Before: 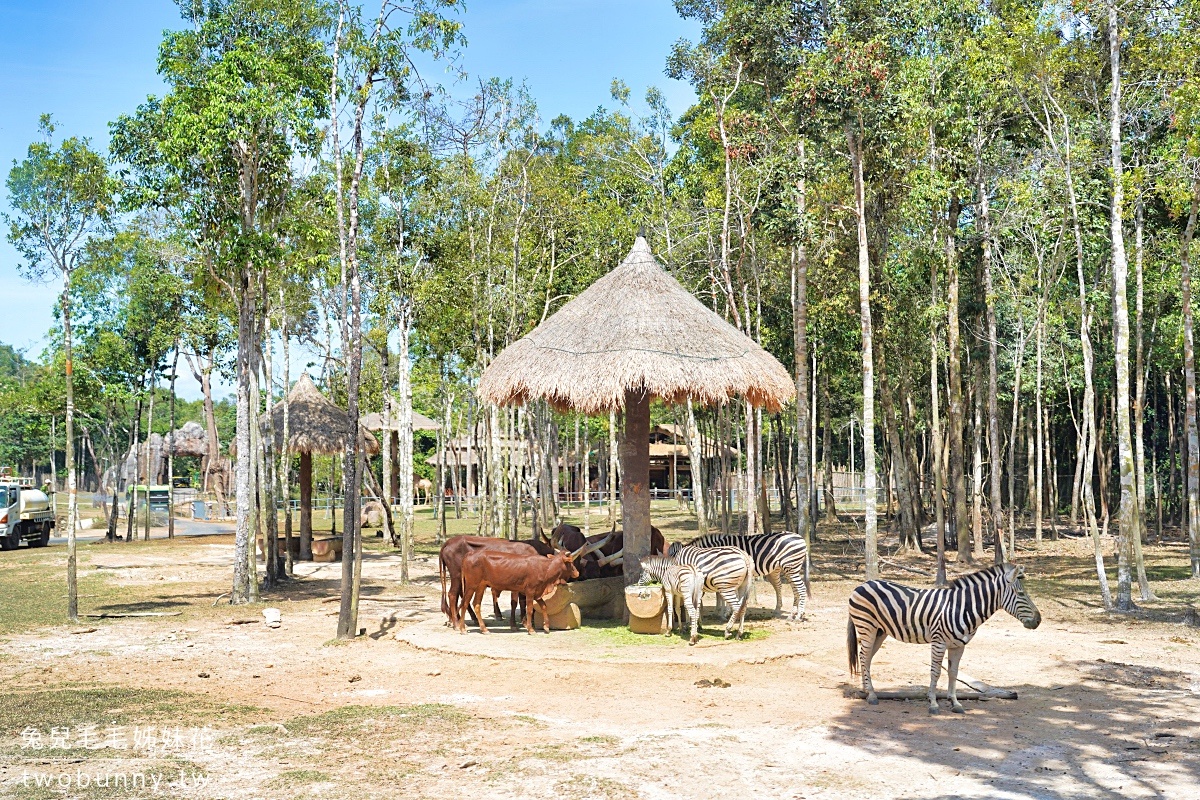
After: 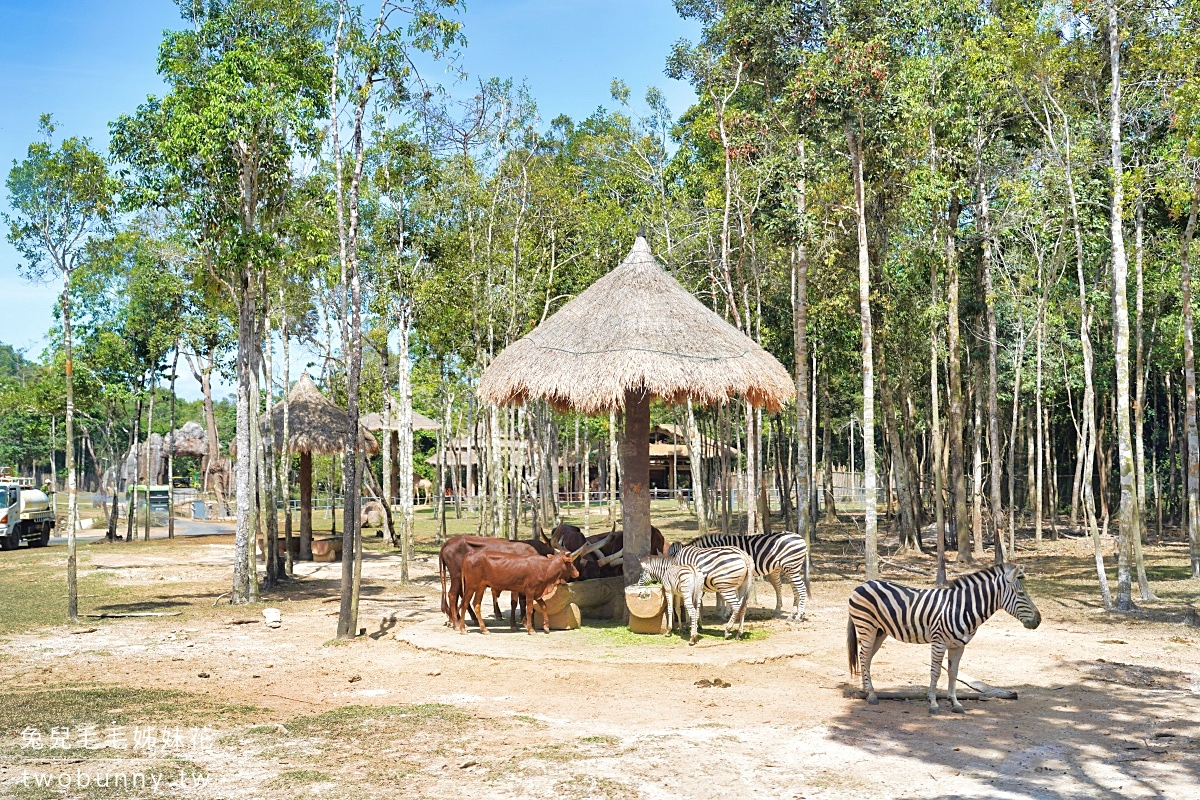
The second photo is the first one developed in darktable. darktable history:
shadows and highlights: shadows 37.63, highlights -27.92, soften with gaussian
tone equalizer: edges refinement/feathering 500, mask exposure compensation -1.57 EV, preserve details no
